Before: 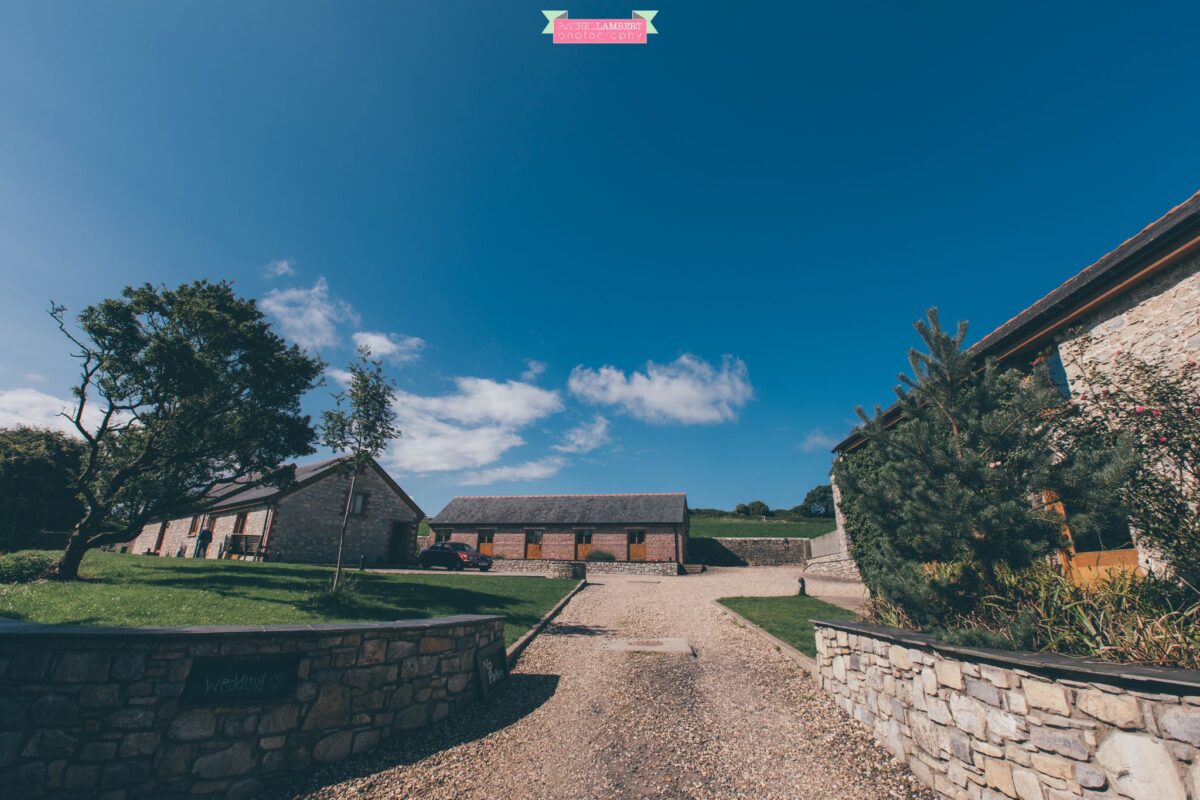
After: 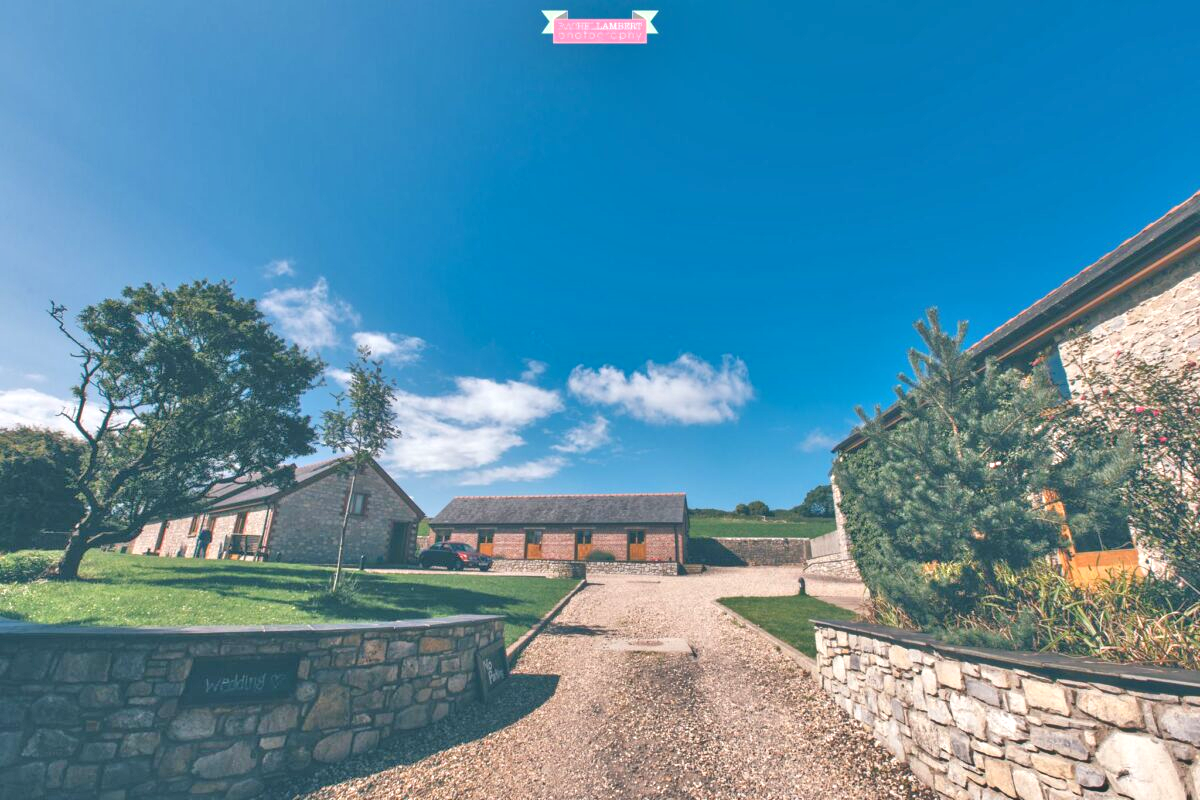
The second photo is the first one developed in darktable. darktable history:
shadows and highlights: soften with gaussian
tone equalizer: -7 EV 0.15 EV, -6 EV 0.6 EV, -5 EV 1.15 EV, -4 EV 1.33 EV, -3 EV 1.15 EV, -2 EV 0.6 EV, -1 EV 0.15 EV, mask exposure compensation -0.5 EV
exposure: exposure 0.566 EV, compensate highlight preservation false
